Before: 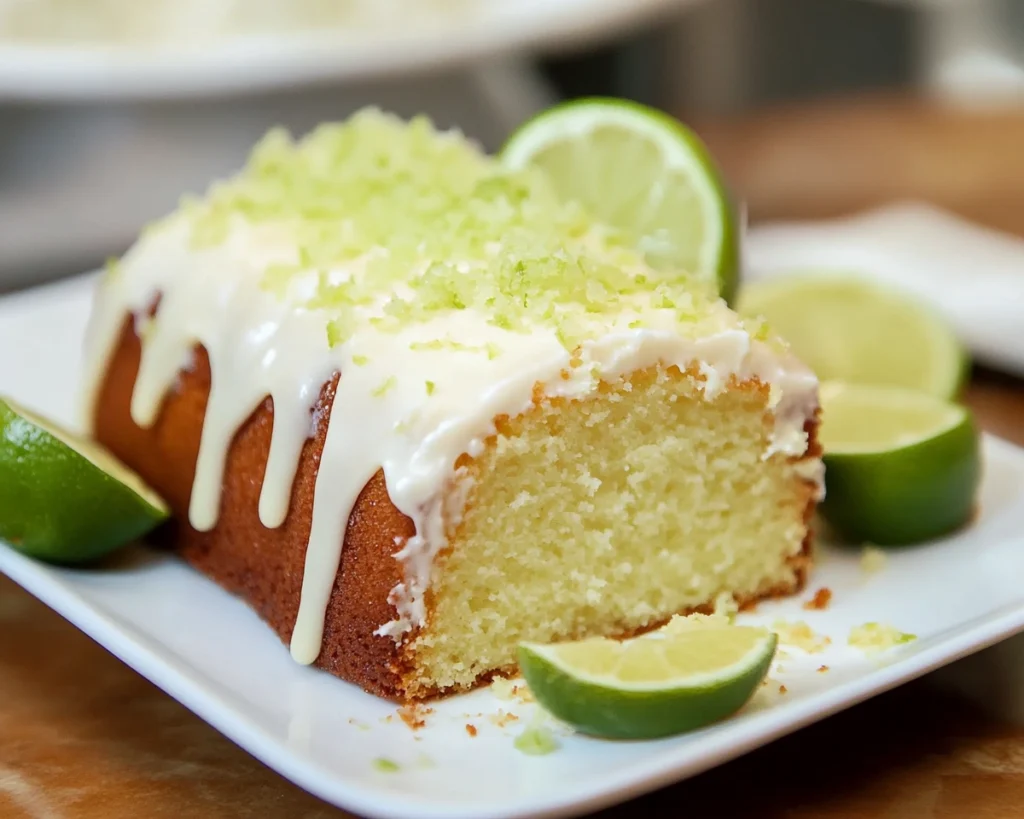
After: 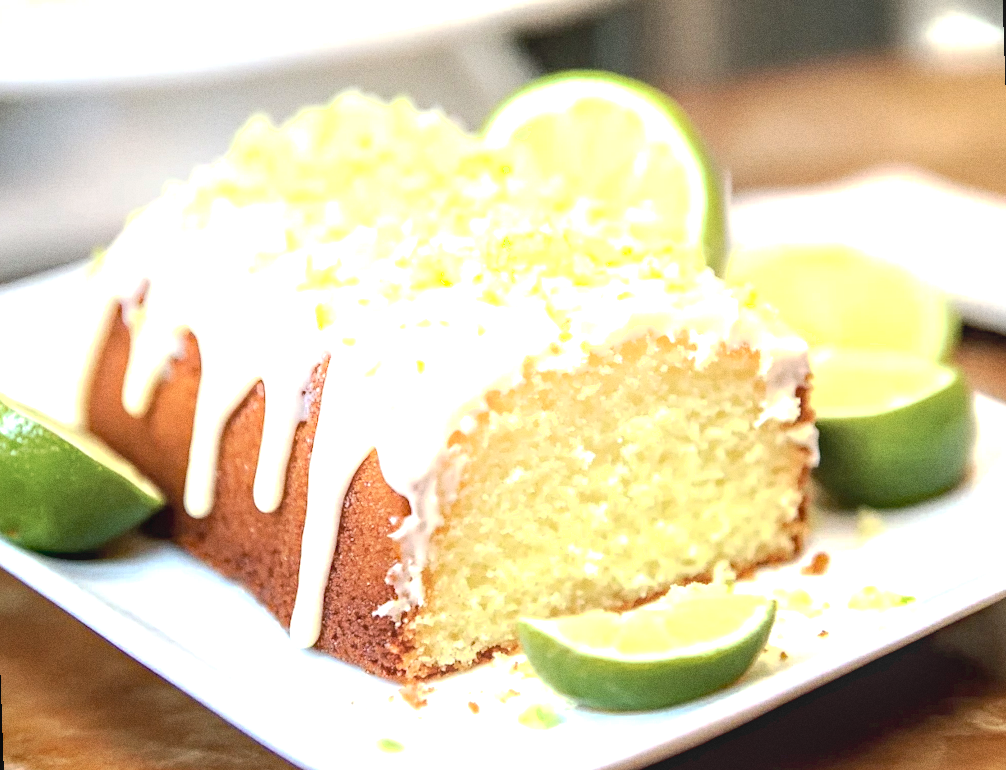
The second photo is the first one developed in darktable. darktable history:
haze removal: compatibility mode true, adaptive false
exposure: black level correction 0.001, exposure 1.129 EV, compensate exposure bias true, compensate highlight preservation false
local contrast: on, module defaults
shadows and highlights: shadows -70, highlights 35, soften with gaussian
rotate and perspective: rotation -2°, crop left 0.022, crop right 0.978, crop top 0.049, crop bottom 0.951
tone curve: curves: ch0 [(0, 0) (0.003, 0.027) (0.011, 0.03) (0.025, 0.04) (0.044, 0.063) (0.069, 0.093) (0.1, 0.125) (0.136, 0.153) (0.177, 0.191) (0.224, 0.232) (0.277, 0.279) (0.335, 0.333) (0.399, 0.39) (0.468, 0.457) (0.543, 0.535) (0.623, 0.611) (0.709, 0.683) (0.801, 0.758) (0.898, 0.853) (1, 1)], preserve colors none
color correction: saturation 0.85
grain: coarseness 0.09 ISO
